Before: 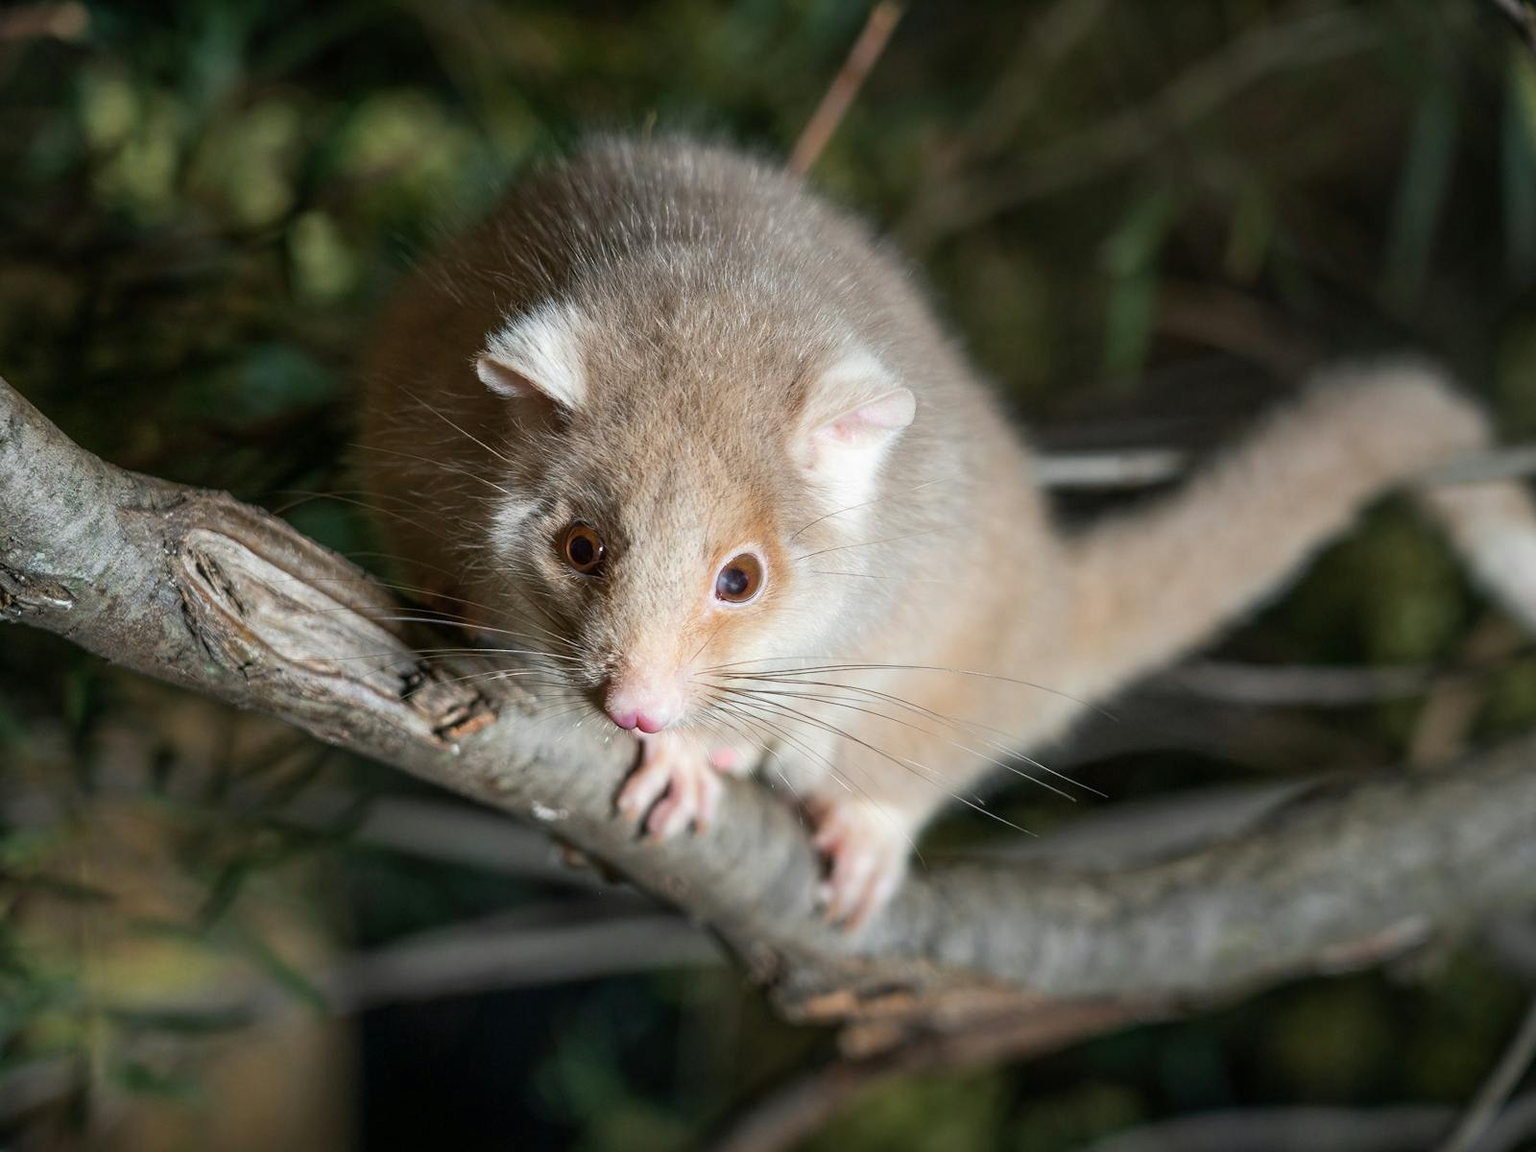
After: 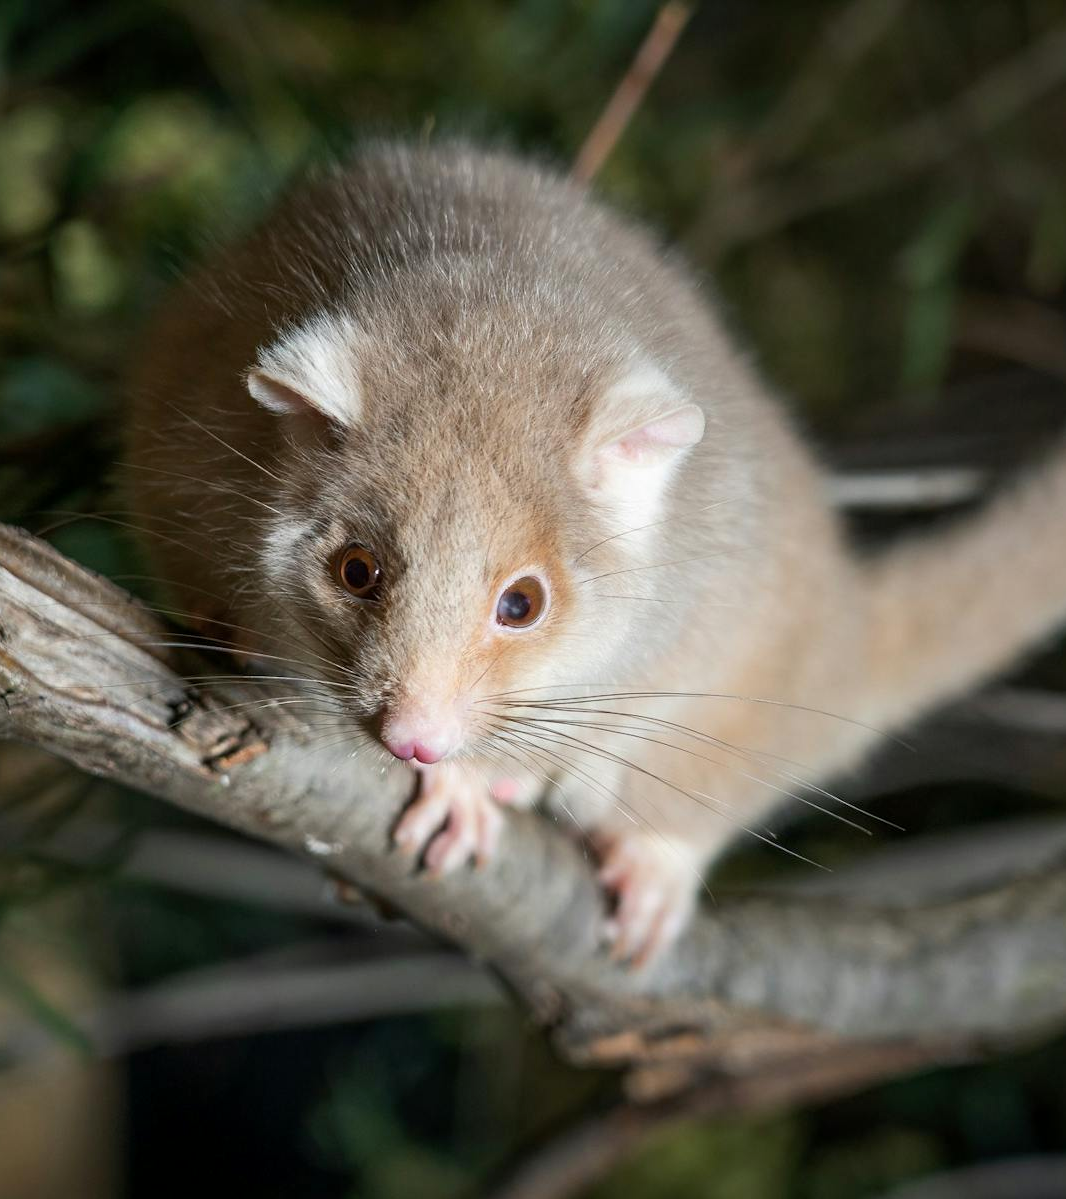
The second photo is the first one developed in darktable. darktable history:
exposure: black level correction 0.001, compensate exposure bias true, compensate highlight preservation false
crop and rotate: left 15.613%, right 17.739%
